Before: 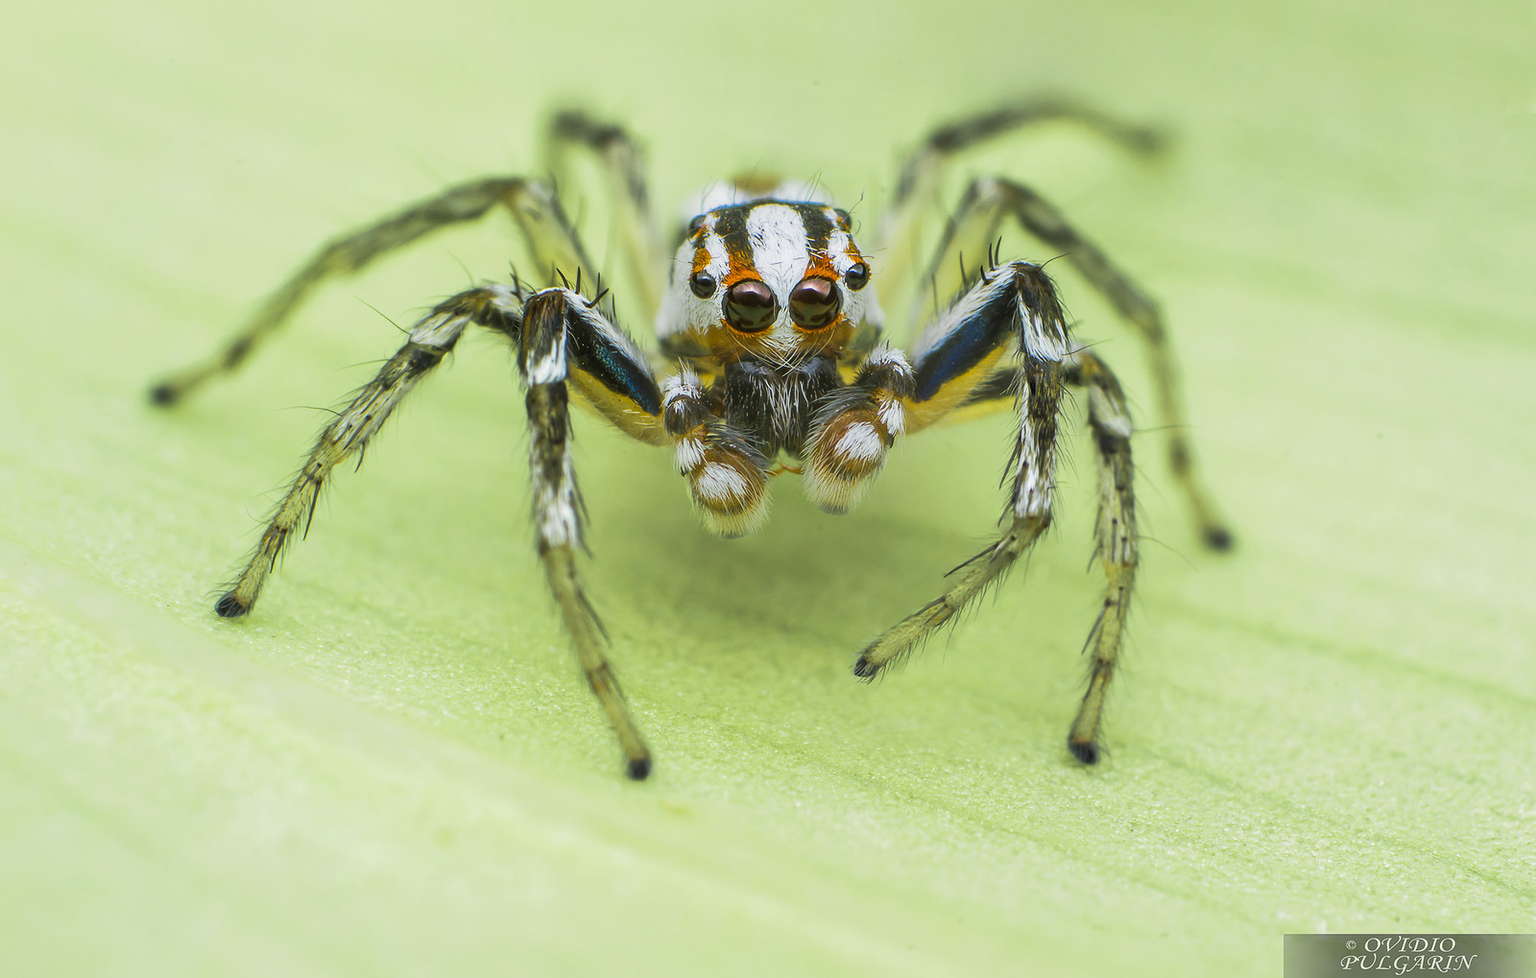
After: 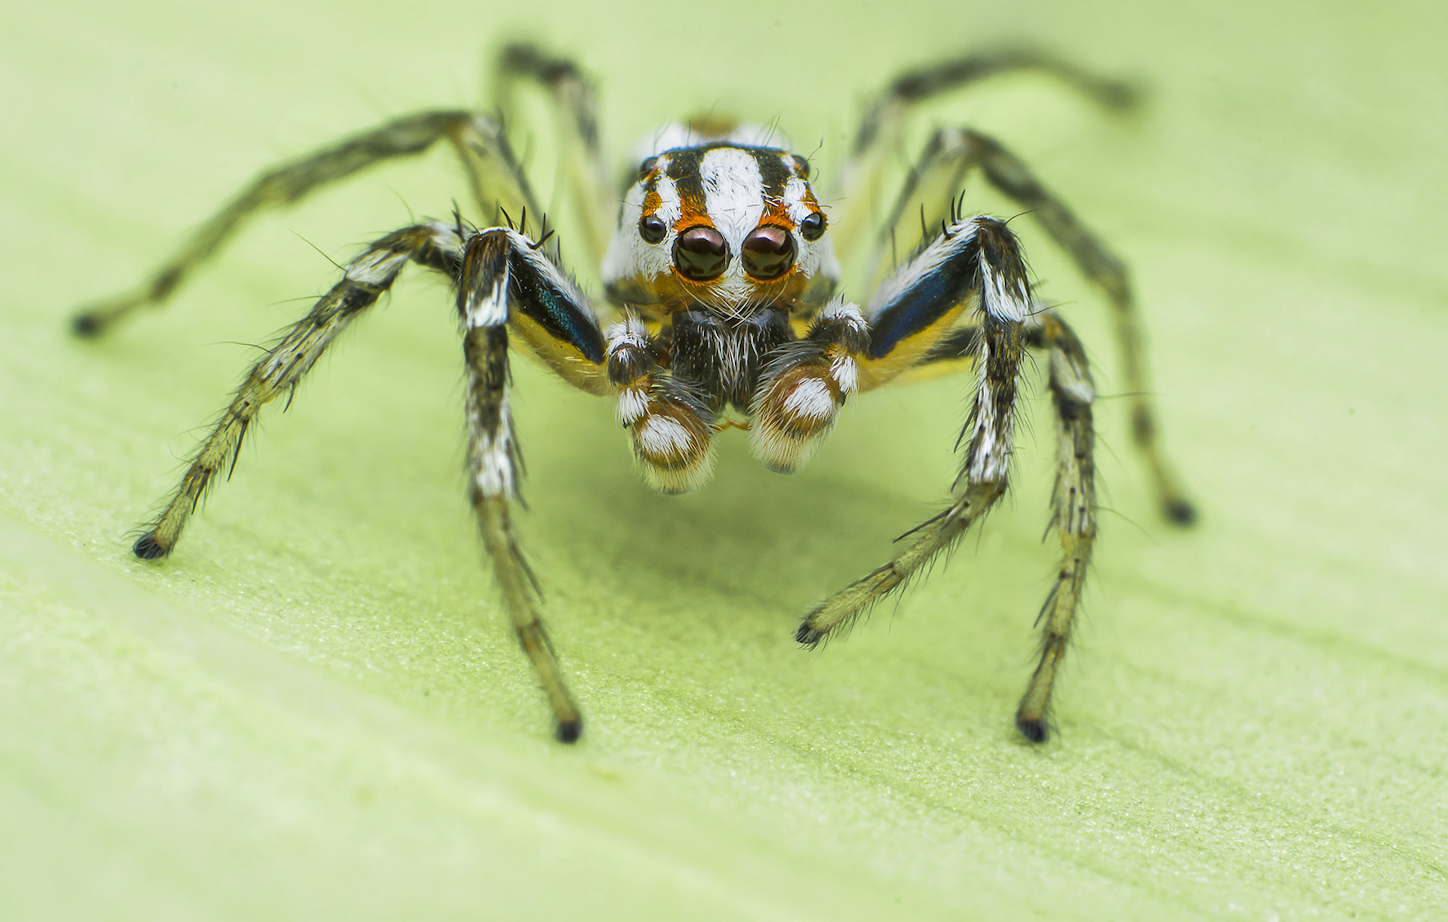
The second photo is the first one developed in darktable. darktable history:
local contrast: mode bilateral grid, contrast 20, coarseness 50, detail 120%, midtone range 0.2
crop and rotate: angle -1.96°, left 3.097%, top 4.154%, right 1.586%, bottom 0.529%
